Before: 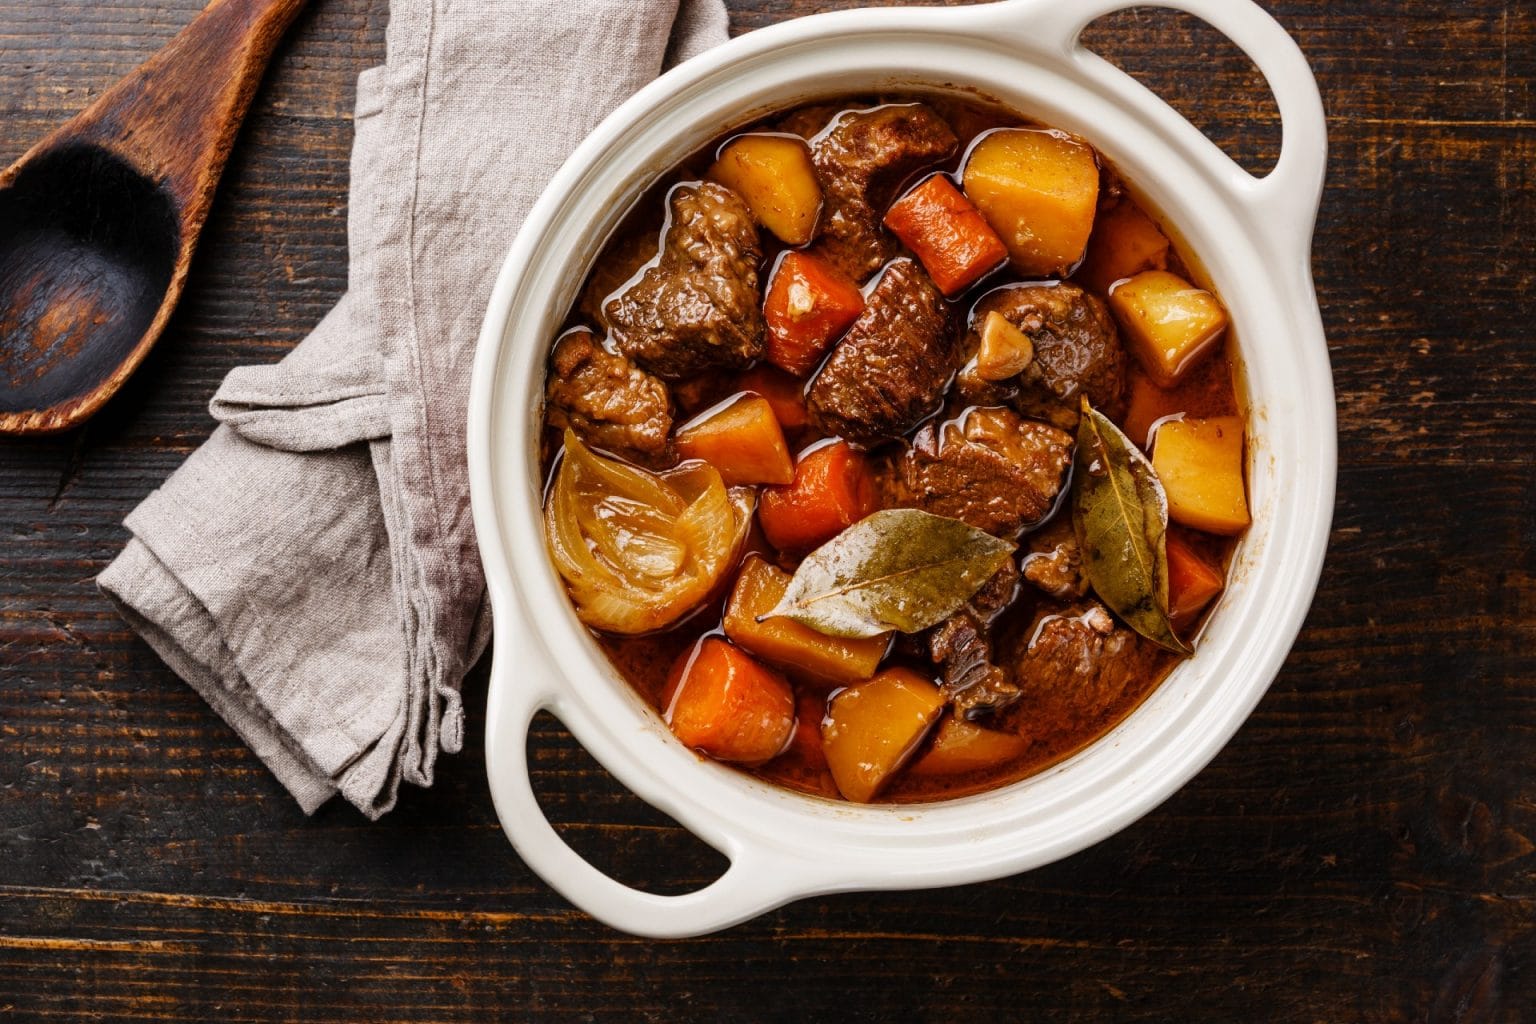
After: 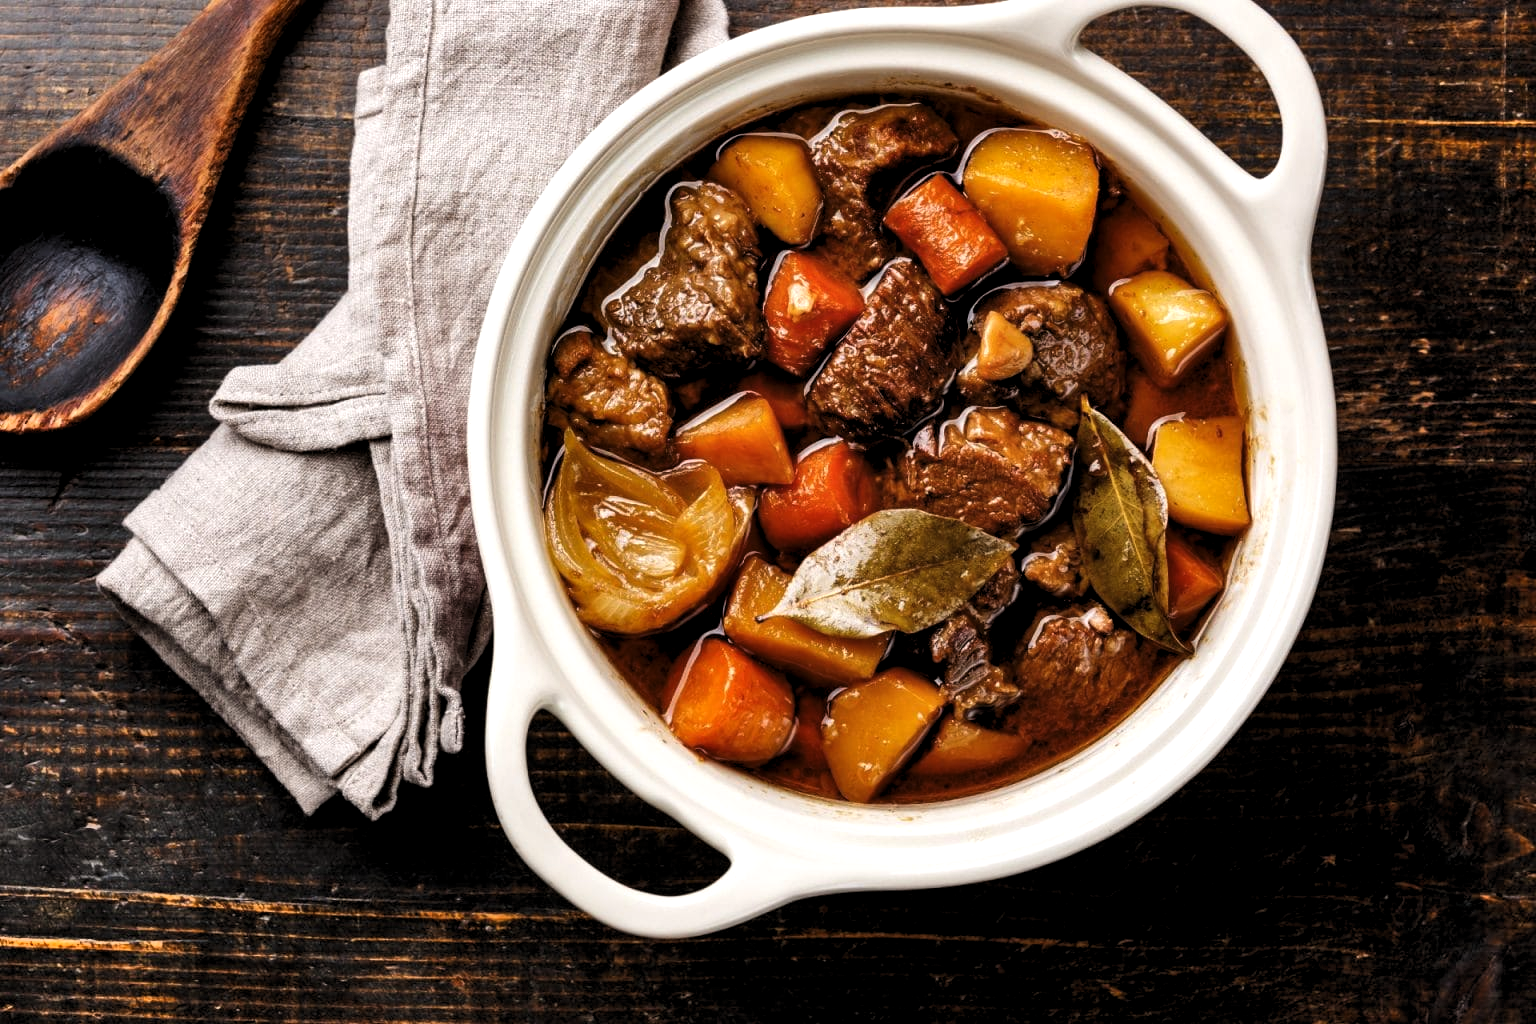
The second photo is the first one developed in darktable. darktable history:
shadows and highlights: low approximation 0.01, soften with gaussian
levels: levels [0.052, 0.496, 0.908]
